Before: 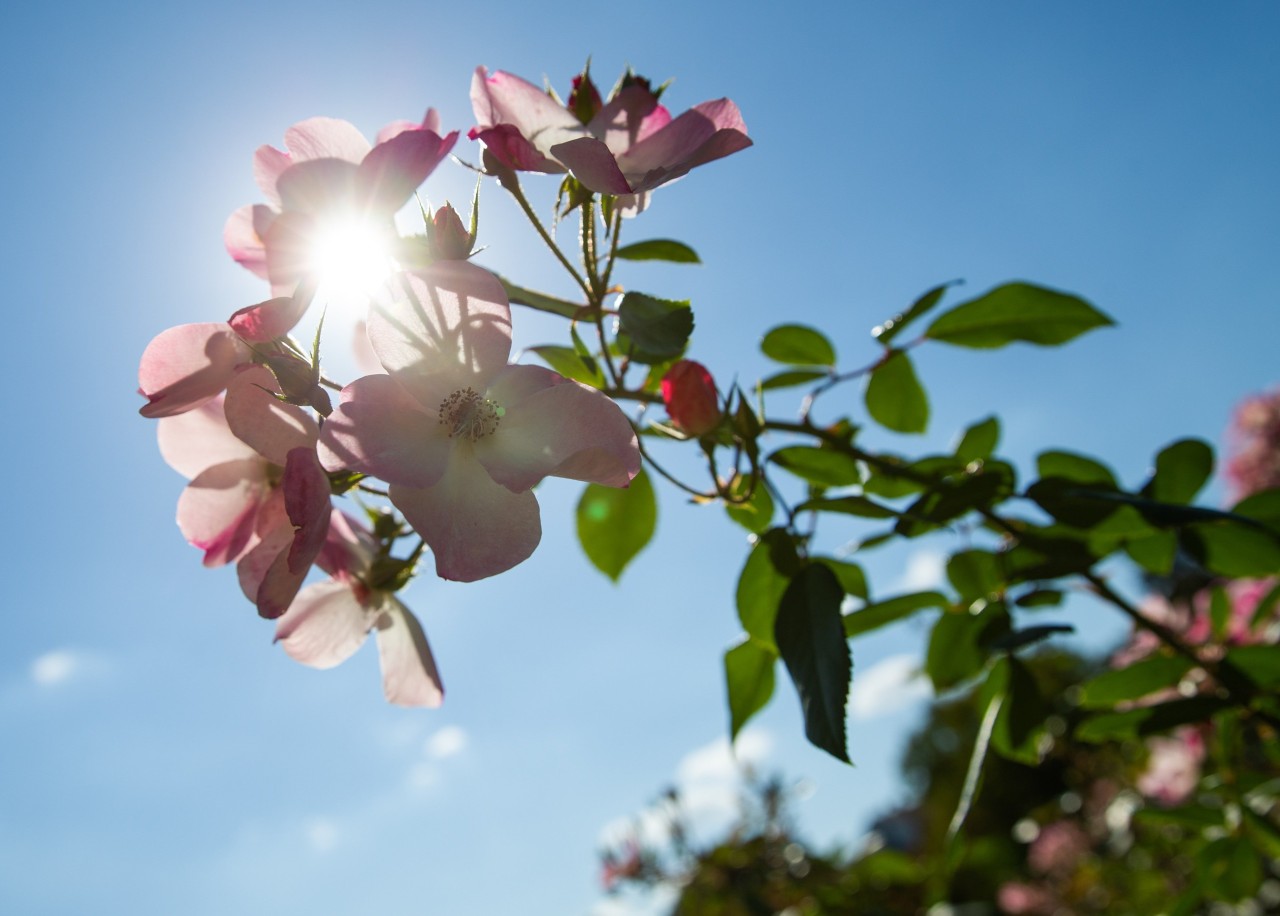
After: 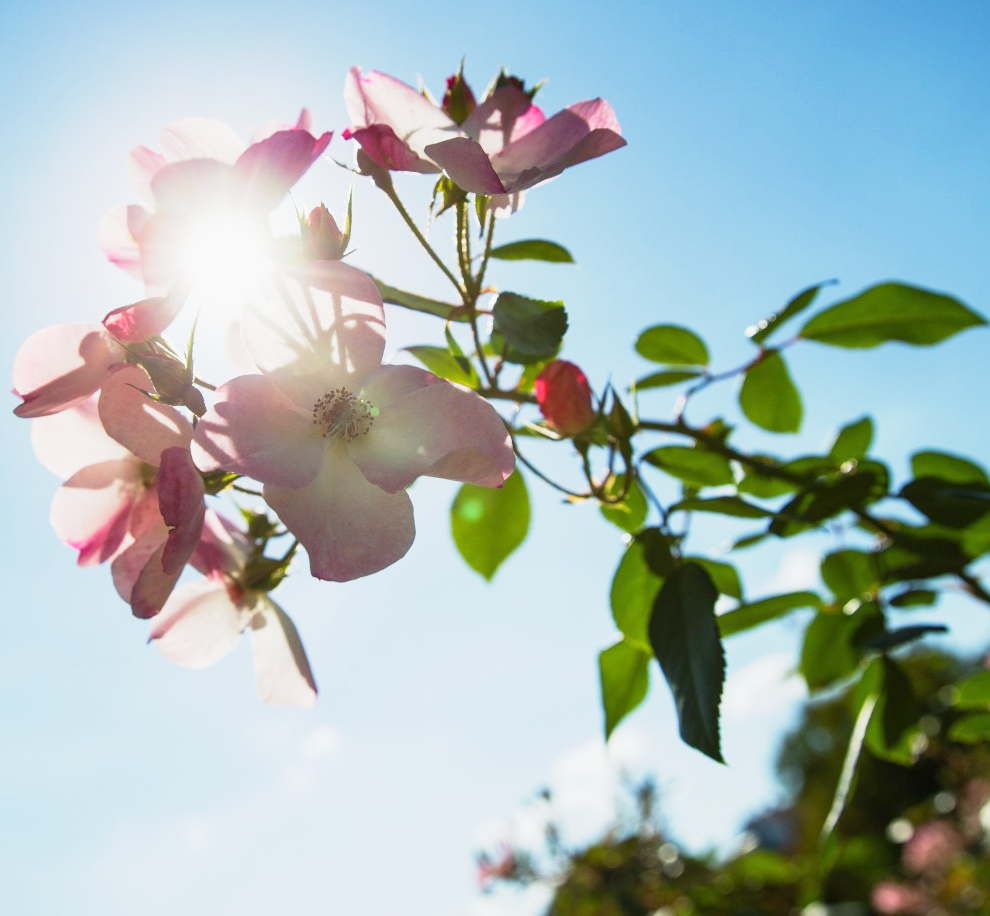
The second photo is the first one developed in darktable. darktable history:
crop: left 9.892%, right 12.745%
base curve: curves: ch0 [(0, 0) (0.088, 0.125) (0.176, 0.251) (0.354, 0.501) (0.613, 0.749) (1, 0.877)], preserve colors none
exposure: exposure 0.406 EV, compensate highlight preservation false
